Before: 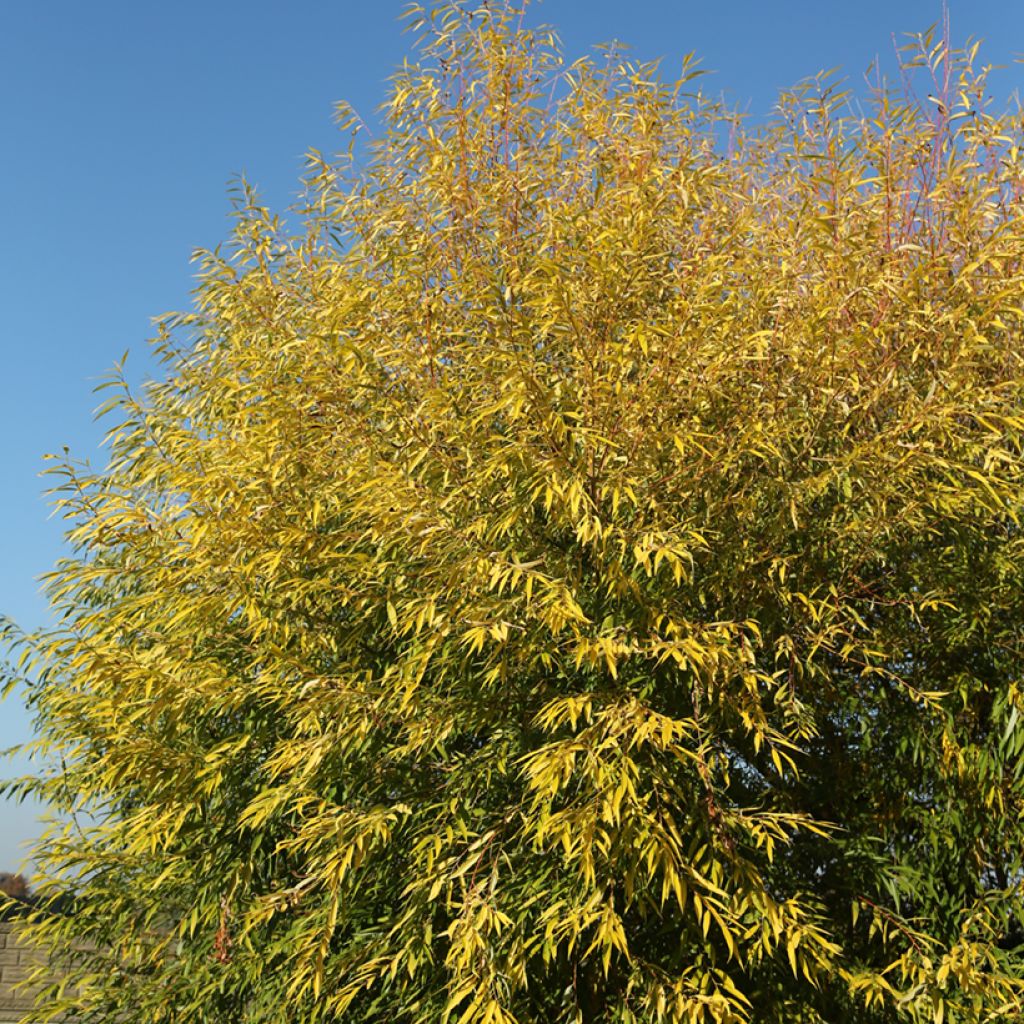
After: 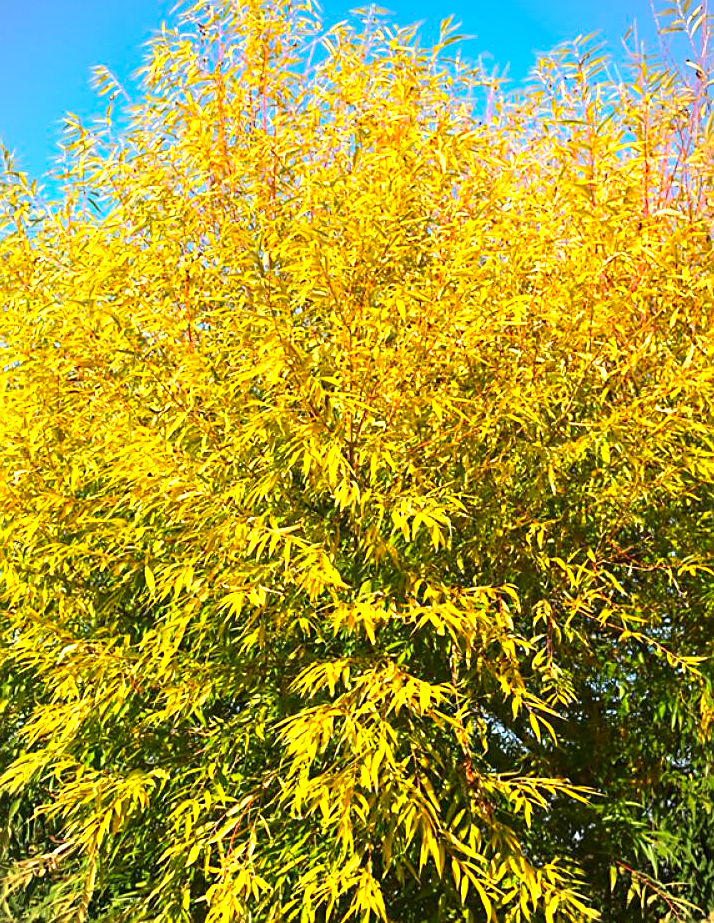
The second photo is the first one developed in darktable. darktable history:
crop and rotate: left 23.656%, top 3.423%, right 6.593%, bottom 6.394%
exposure: black level correction 0, exposure 1.199 EV, compensate highlight preservation false
sharpen: radius 1.848, amount 0.41, threshold 1.328
contrast brightness saturation: saturation 0.502
vignetting: fall-off start 100.7%, fall-off radius 65.06%, automatic ratio true
haze removal: compatibility mode true, adaptive false
